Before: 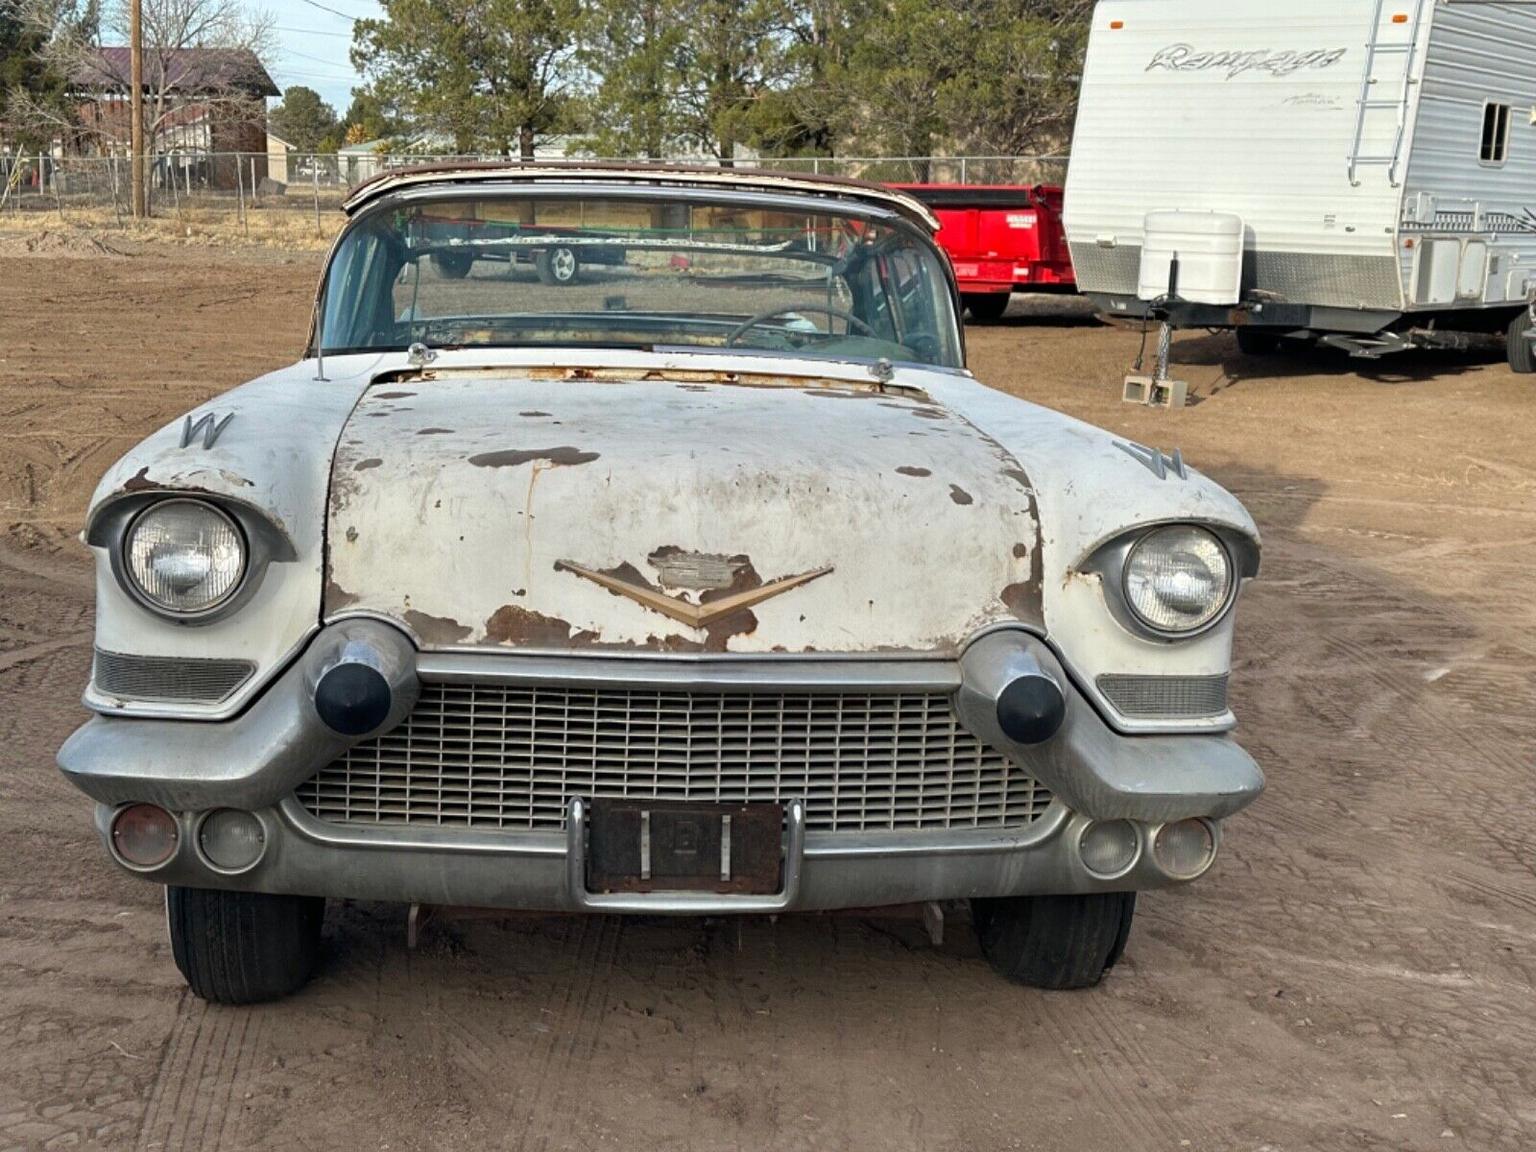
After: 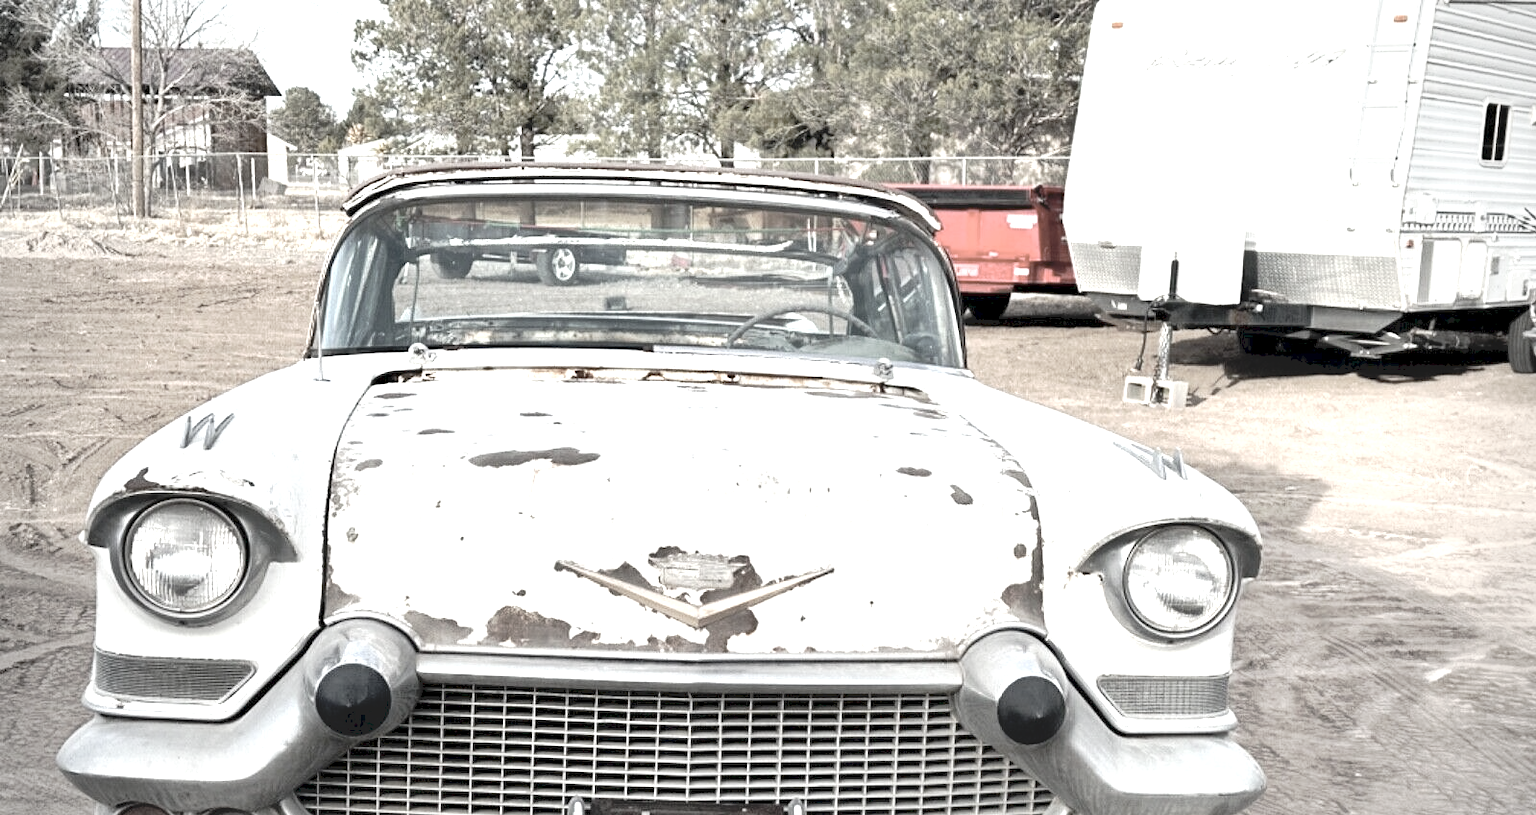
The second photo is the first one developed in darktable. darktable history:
crop: right 0%, bottom 29.153%
tone curve: curves: ch0 [(0, 0) (0.003, 0.132) (0.011, 0.13) (0.025, 0.134) (0.044, 0.138) (0.069, 0.154) (0.1, 0.17) (0.136, 0.198) (0.177, 0.25) (0.224, 0.308) (0.277, 0.371) (0.335, 0.432) (0.399, 0.491) (0.468, 0.55) (0.543, 0.612) (0.623, 0.679) (0.709, 0.766) (0.801, 0.842) (0.898, 0.912) (1, 1)], preserve colors none
color correction: highlights b* 0.055, saturation 0.269
vignetting: on, module defaults
exposure: black level correction 0.001, exposure 0.675 EV, compensate highlight preservation false
shadows and highlights: shadows 29.67, highlights -30.46, low approximation 0.01, soften with gaussian
tone equalizer: -8 EV -0.74 EV, -7 EV -0.716 EV, -6 EV -0.571 EV, -5 EV -0.403 EV, -3 EV 0.368 EV, -2 EV 0.6 EV, -1 EV 0.692 EV, +0 EV 0.772 EV
color zones: curves: ch1 [(0.235, 0.558) (0.75, 0.5)]; ch2 [(0.25, 0.462) (0.749, 0.457)]
